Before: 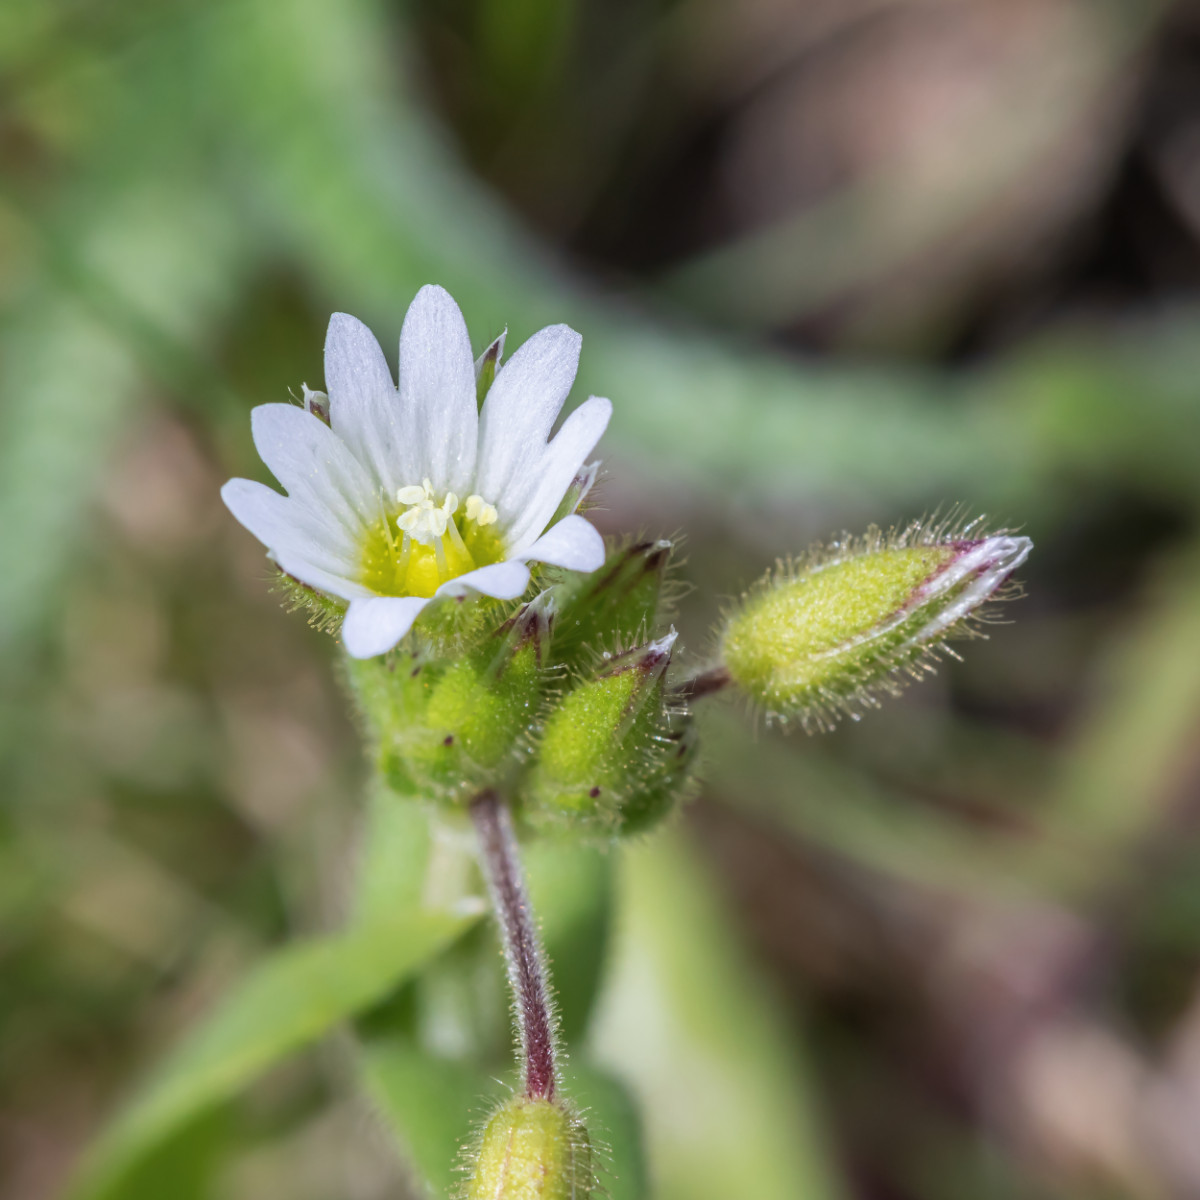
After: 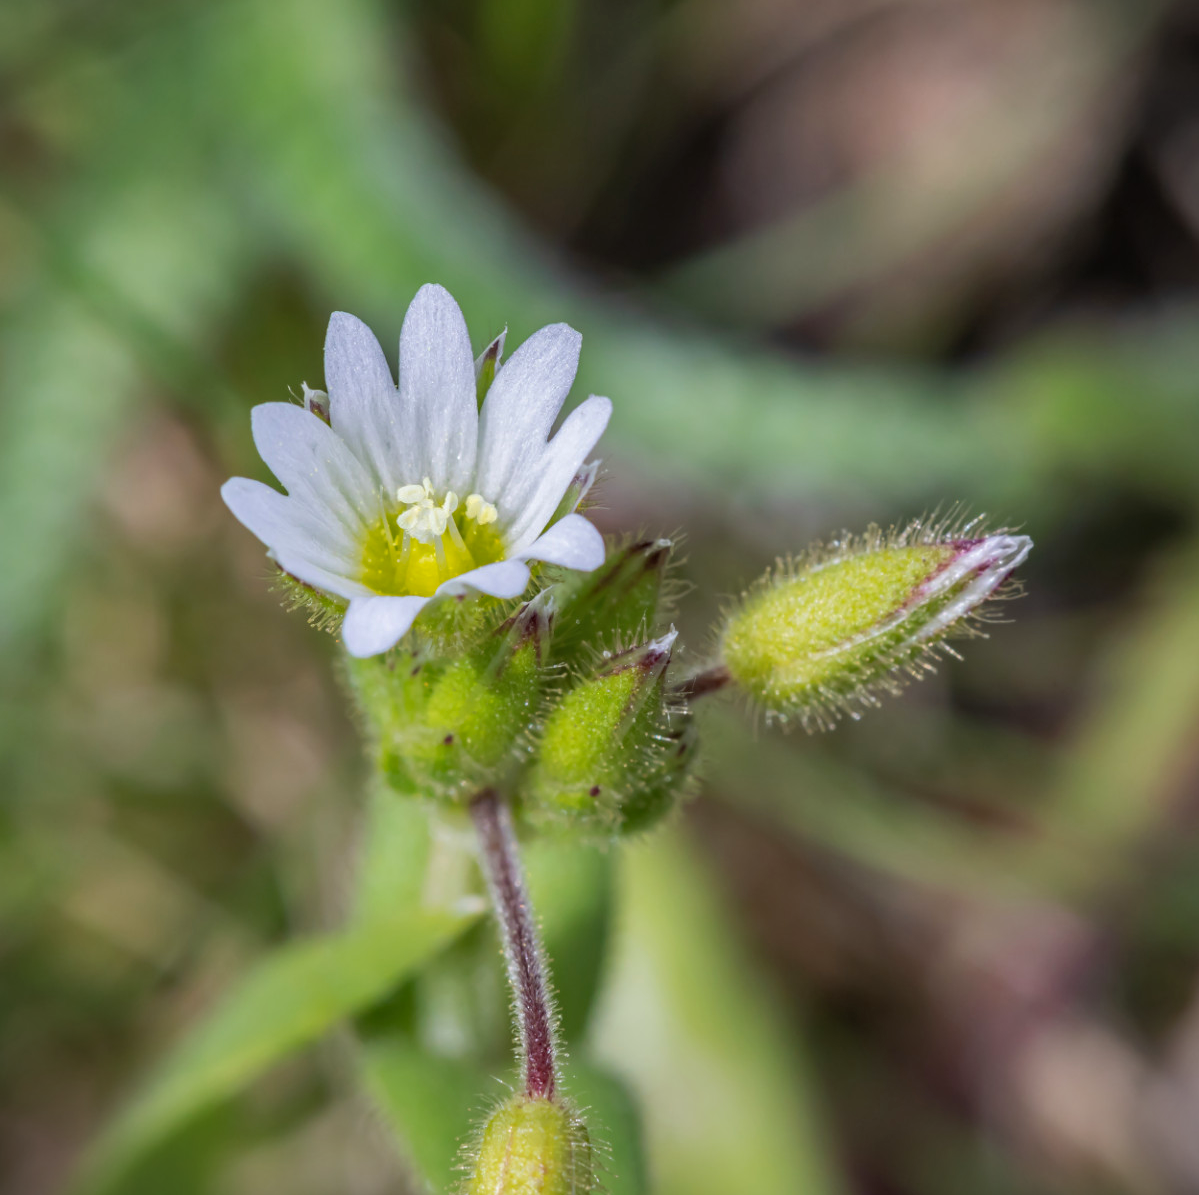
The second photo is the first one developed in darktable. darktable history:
crop: top 0.151%, bottom 0.187%
shadows and highlights: shadows 30
vignetting: fall-off start 100.77%, fall-off radius 65.38%, automatic ratio true
haze removal: on, module defaults
